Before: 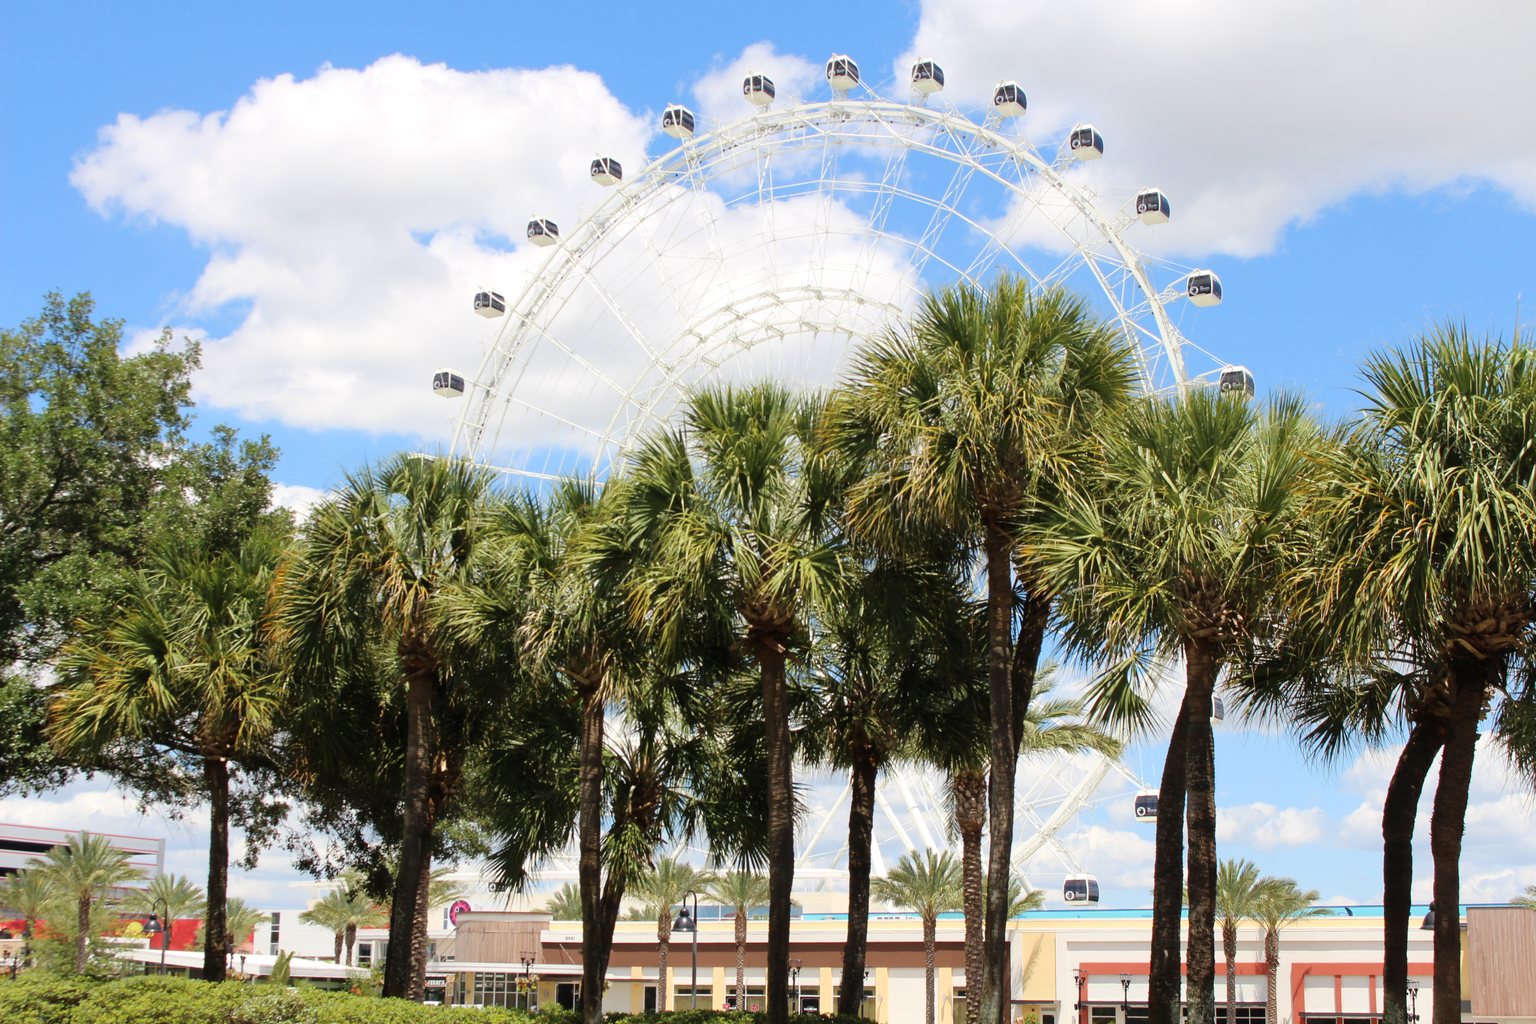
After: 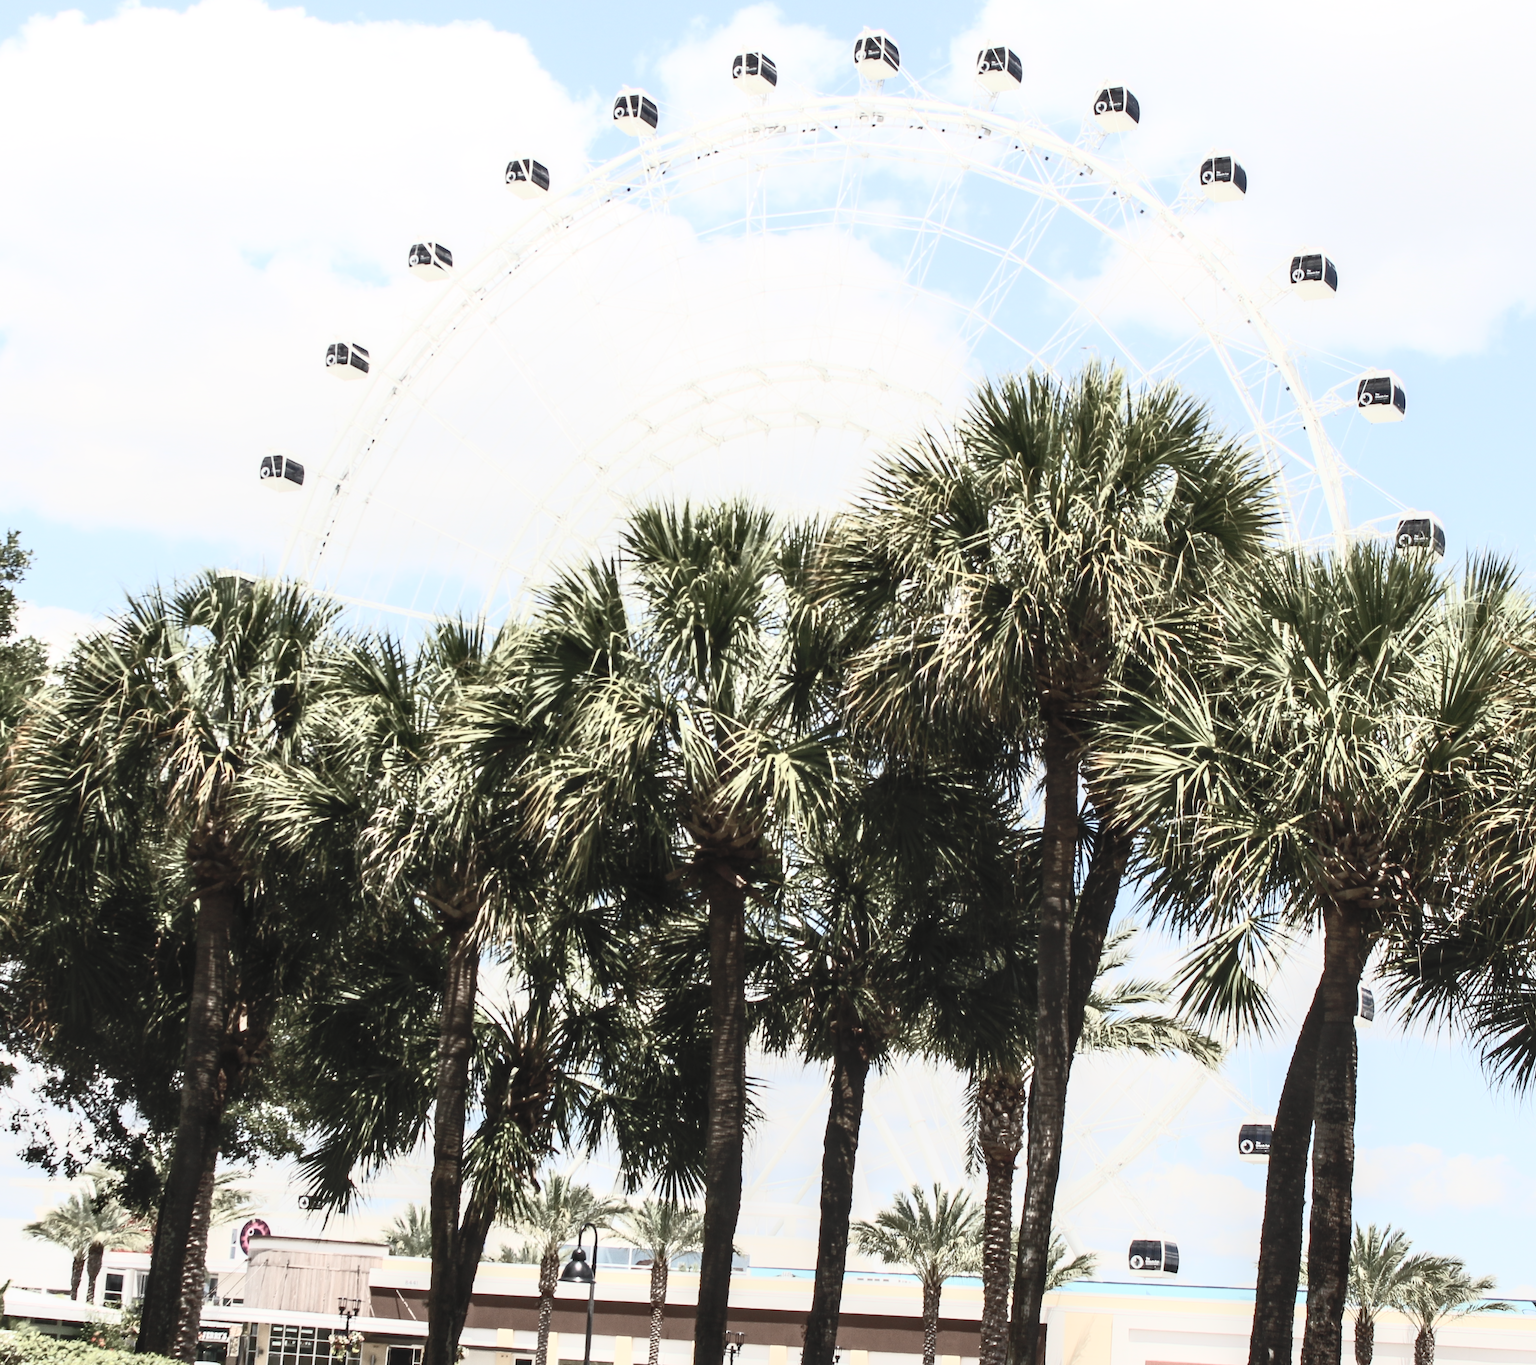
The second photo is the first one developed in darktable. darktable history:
local contrast: on, module defaults
crop and rotate: angle -3.27°, left 14.277%, top 0.028%, right 10.766%, bottom 0.028%
color balance rgb: perceptual saturation grading › highlights -31.88%, perceptual saturation grading › mid-tones 5.8%, perceptual saturation grading › shadows 18.12%, perceptual brilliance grading › highlights 3.62%, perceptual brilliance grading › mid-tones -18.12%, perceptual brilliance grading › shadows -41.3%
contrast brightness saturation: contrast 0.57, brightness 0.57, saturation -0.34
